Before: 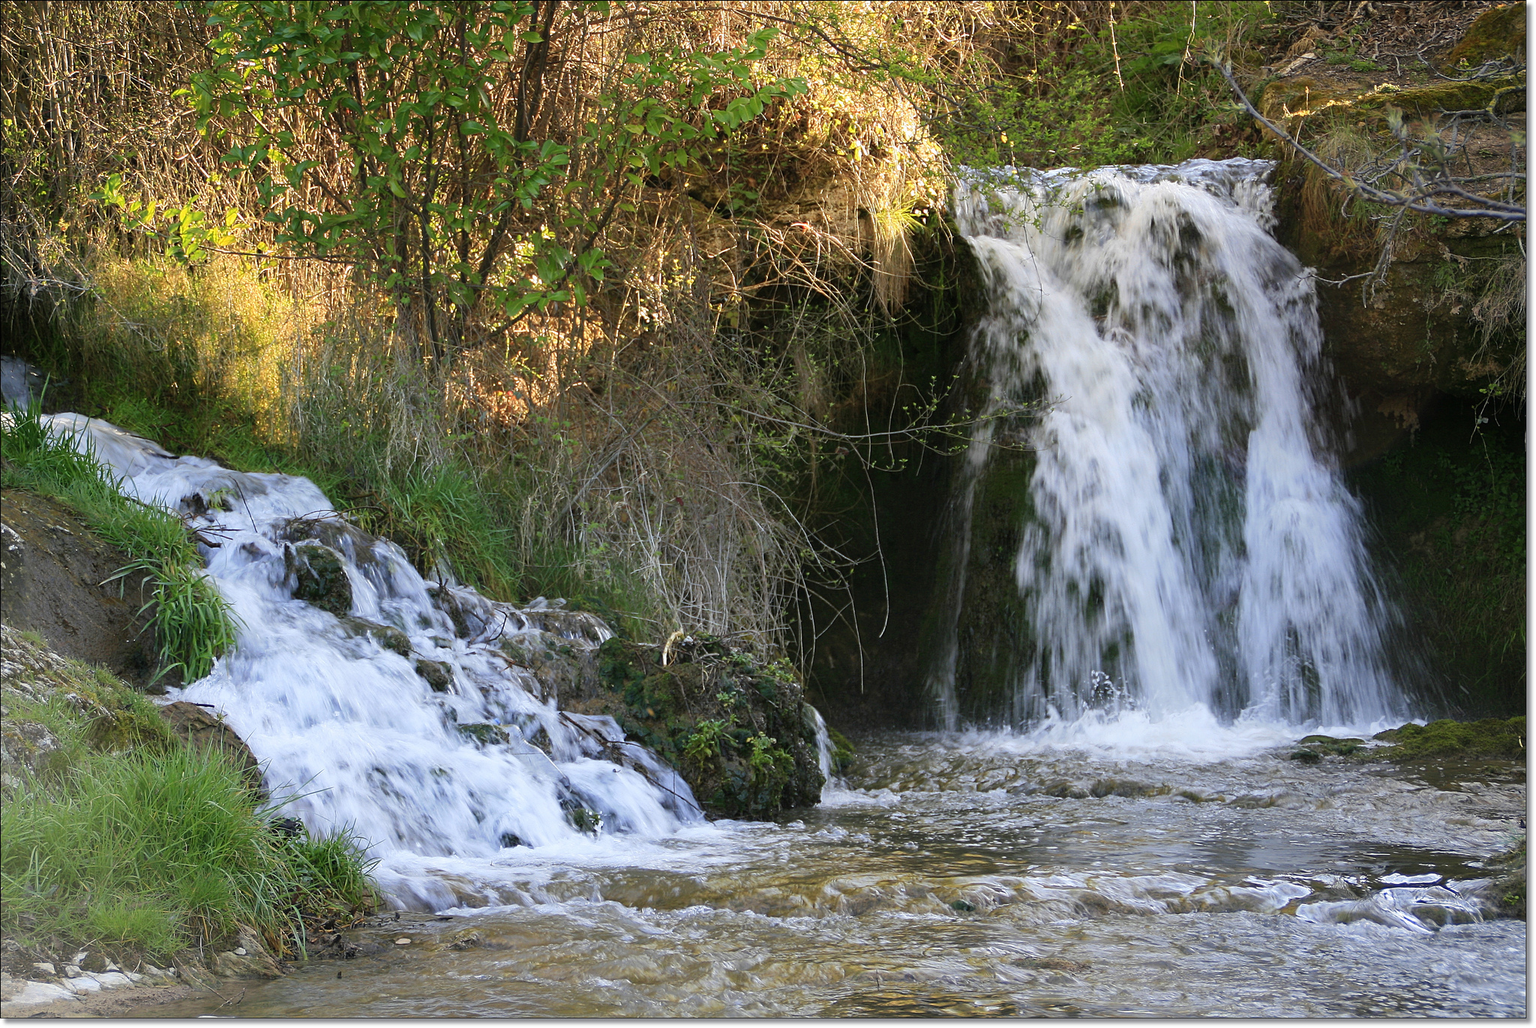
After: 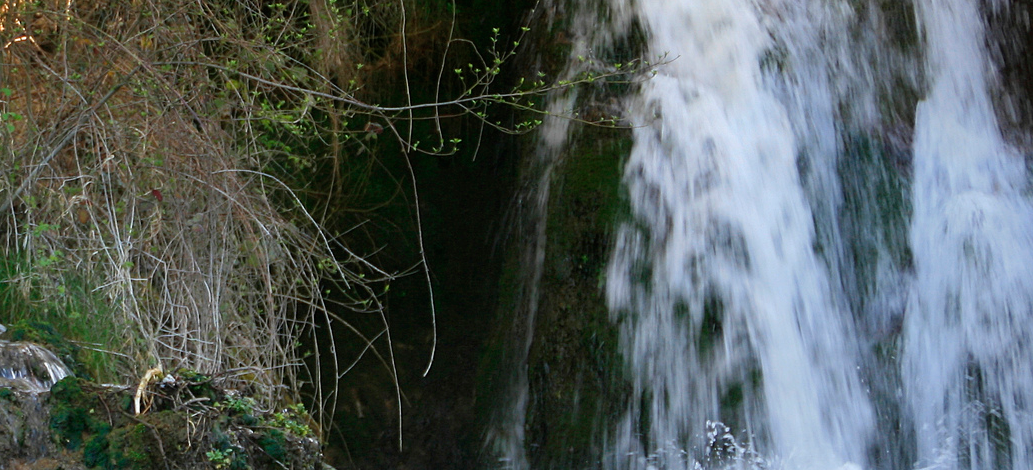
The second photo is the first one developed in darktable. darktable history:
crop: left 36.577%, top 34.554%, right 12.95%, bottom 31.11%
